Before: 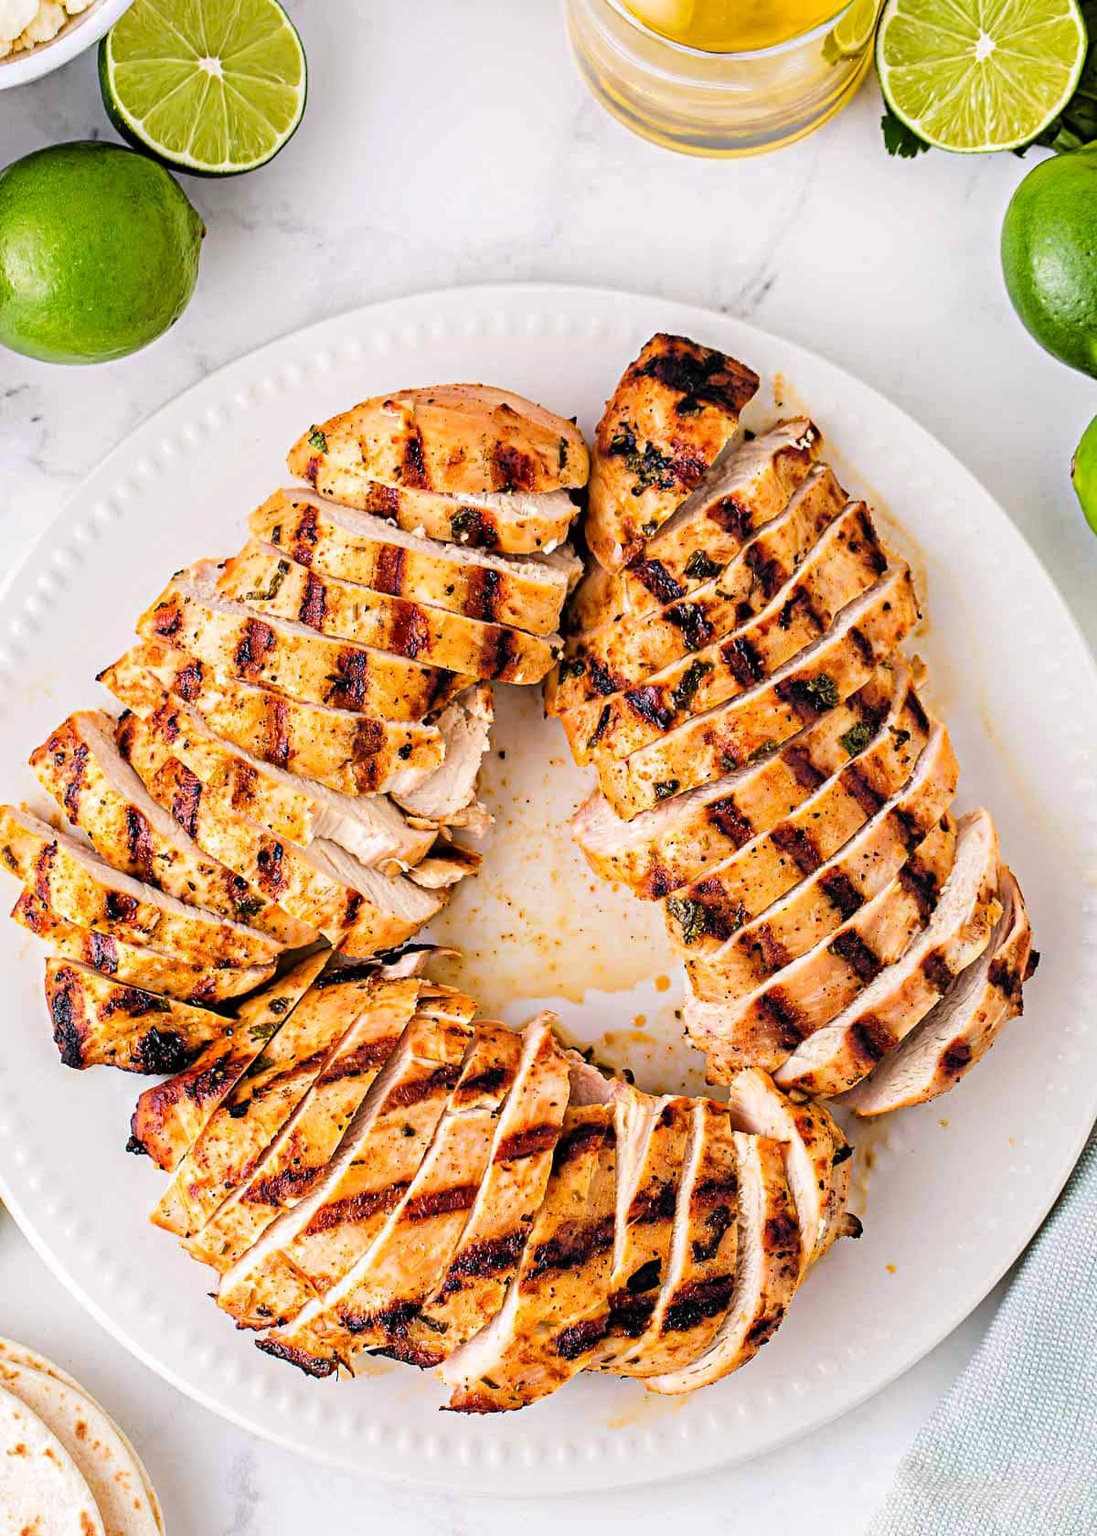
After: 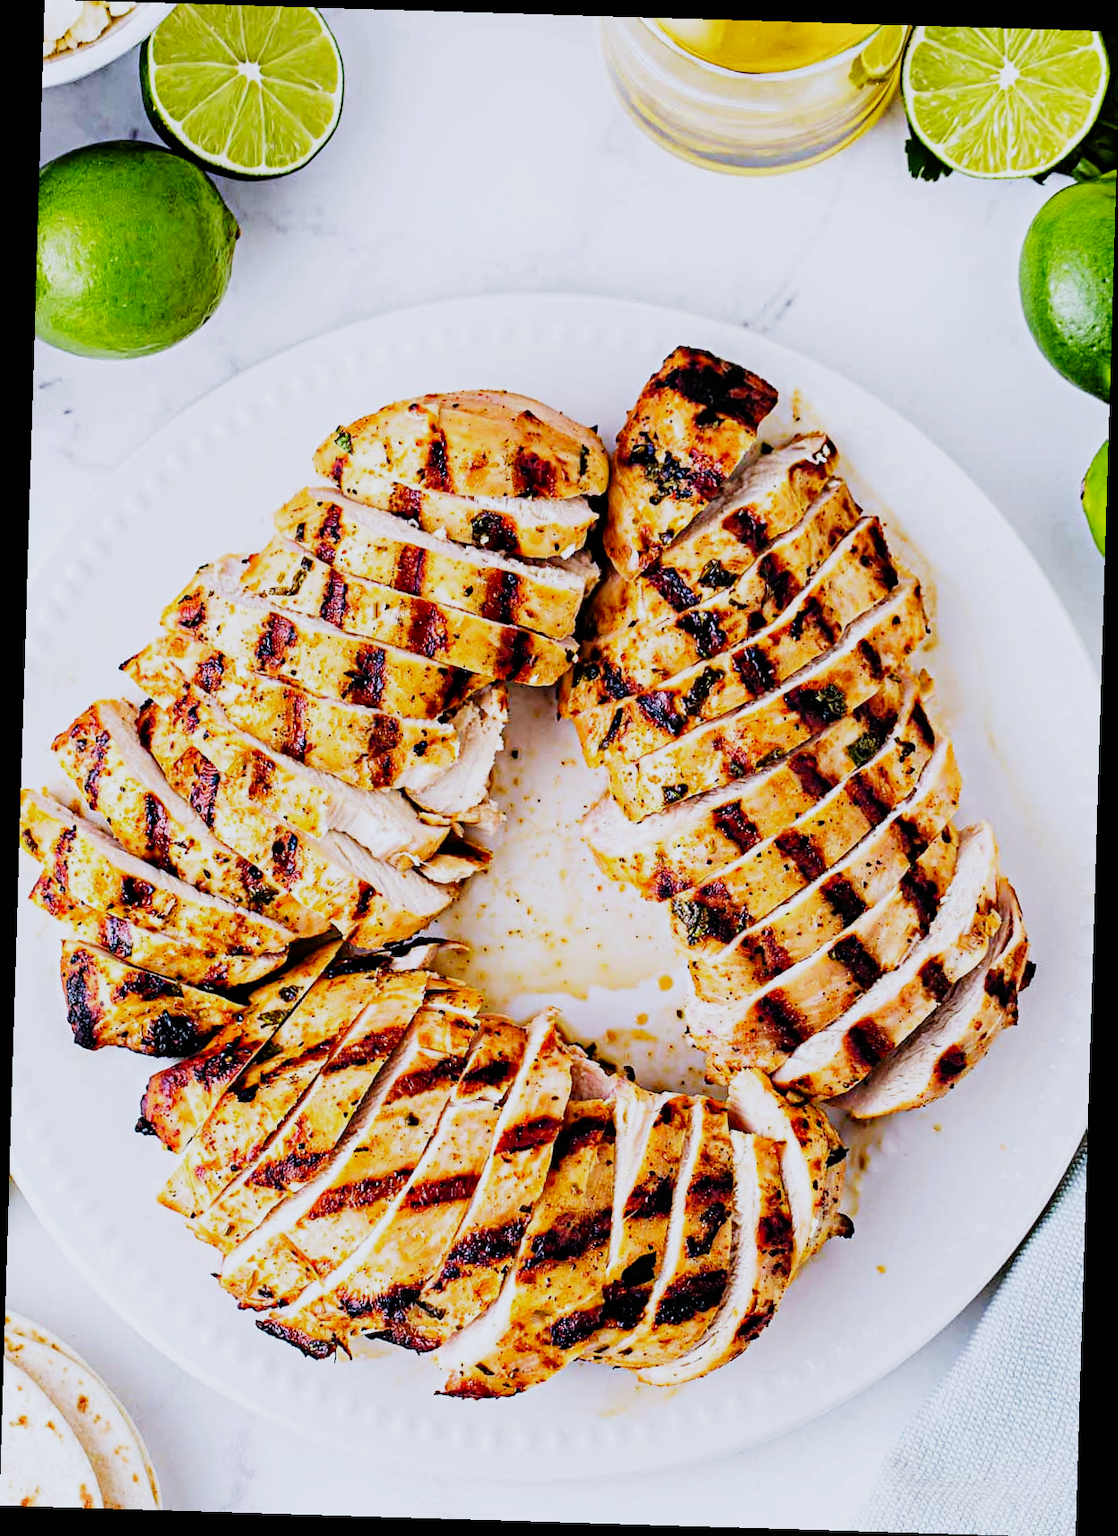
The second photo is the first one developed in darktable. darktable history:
rotate and perspective: rotation 1.72°, automatic cropping off
sigmoid: contrast 1.8, skew -0.2, preserve hue 0%, red attenuation 0.1, red rotation 0.035, green attenuation 0.1, green rotation -0.017, blue attenuation 0.15, blue rotation -0.052, base primaries Rec2020
white balance: red 0.948, green 1.02, blue 1.176
